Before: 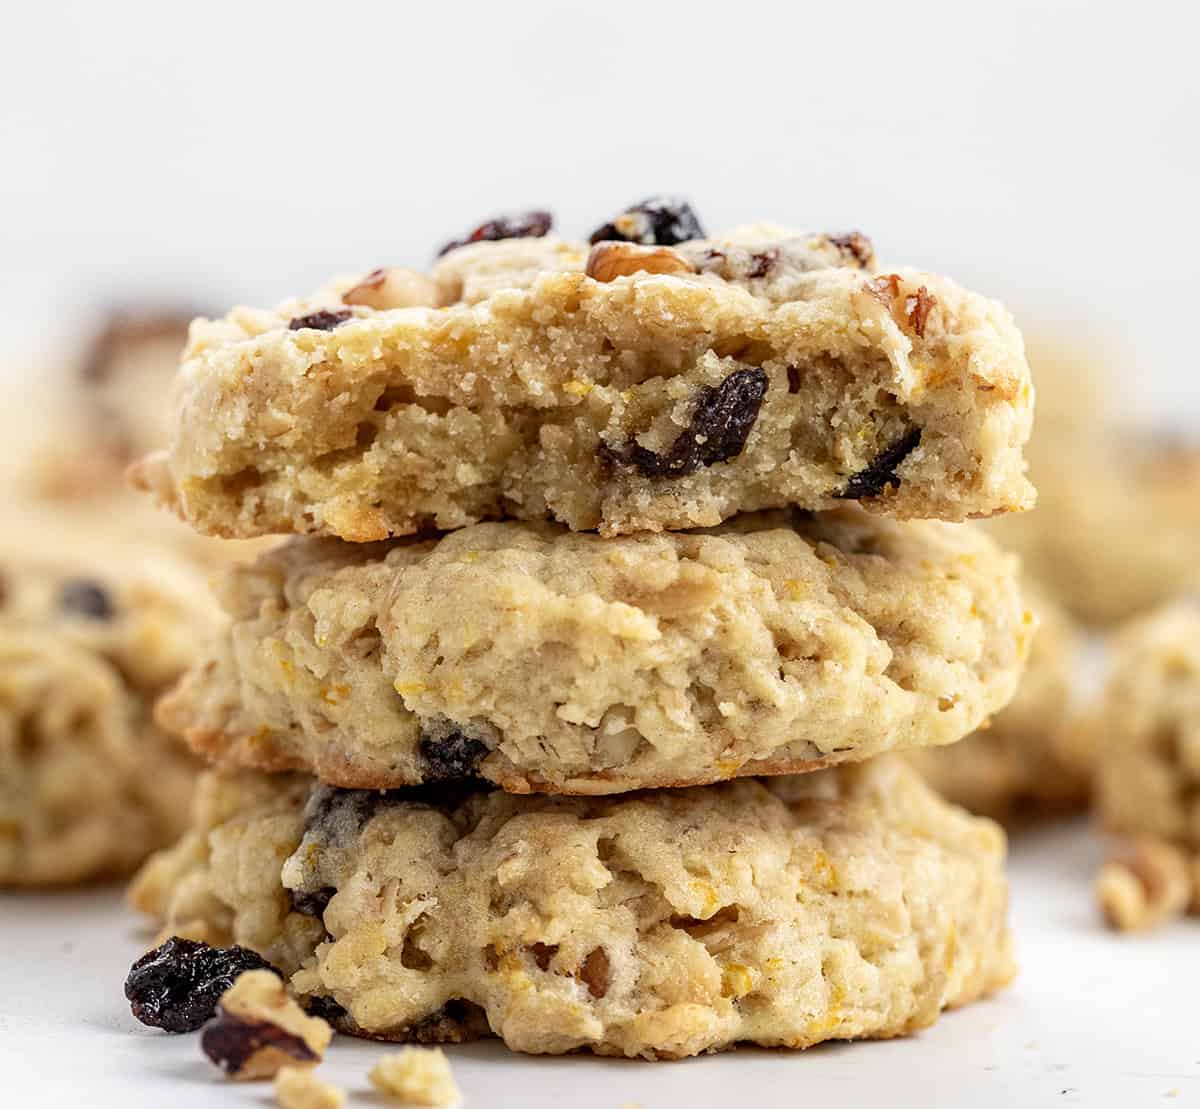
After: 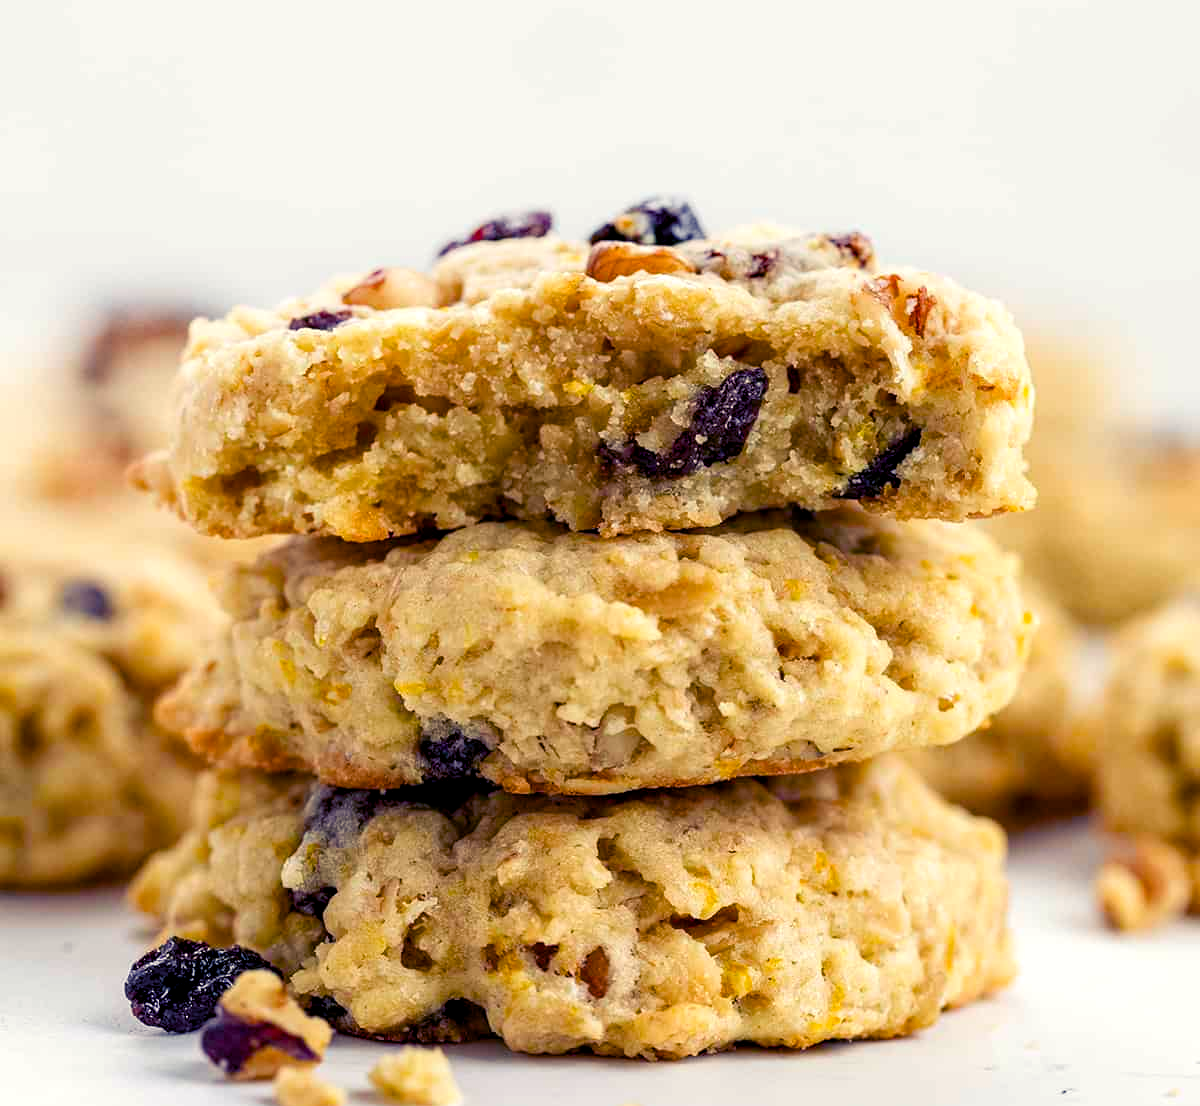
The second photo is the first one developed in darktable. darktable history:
crop: top 0.05%, bottom 0.098%
color balance rgb: shadows lift › luminance -28.76%, shadows lift › chroma 15%, shadows lift › hue 270°, power › chroma 1%, power › hue 255°, highlights gain › luminance 7.14%, highlights gain › chroma 2%, highlights gain › hue 90°, global offset › luminance -0.29%, global offset › hue 260°, perceptual saturation grading › global saturation 20%, perceptual saturation grading › highlights -13.92%, perceptual saturation grading › shadows 50%
